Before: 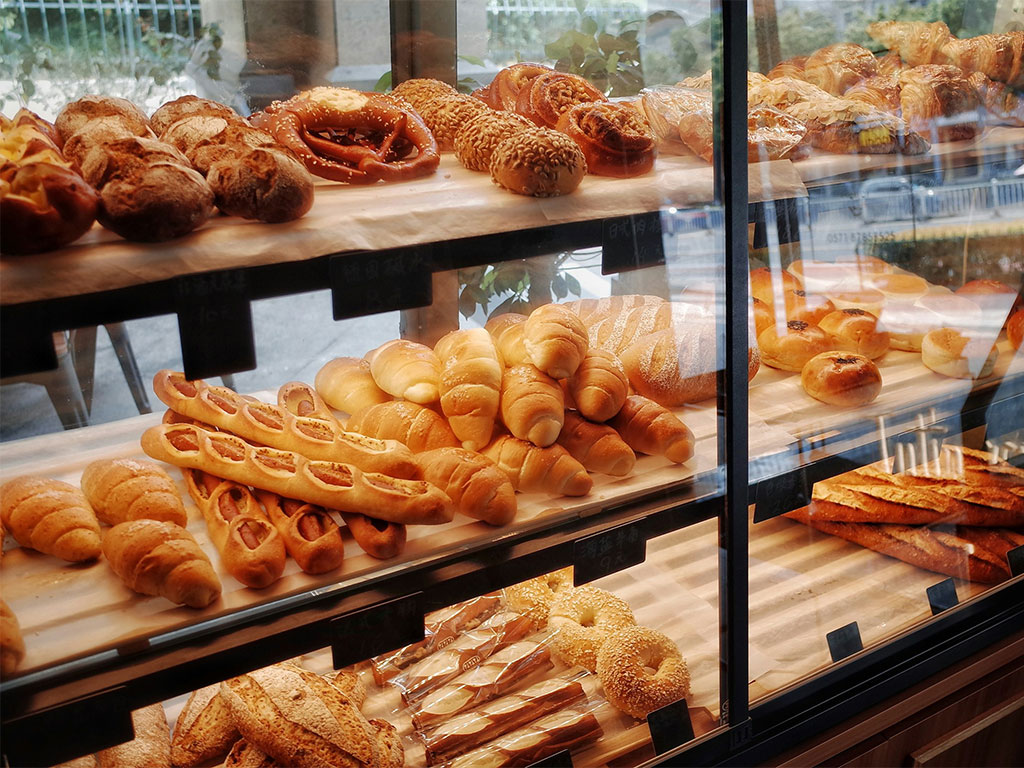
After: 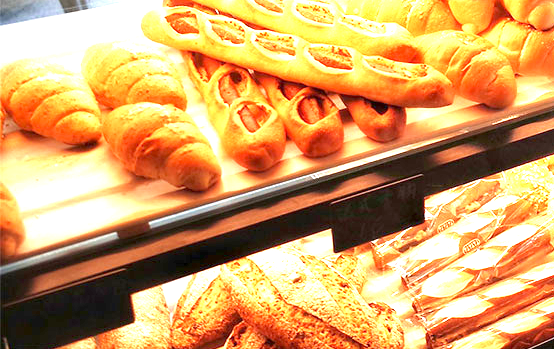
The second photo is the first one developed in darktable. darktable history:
crop and rotate: top 54.331%, right 45.863%, bottom 0.147%
velvia: strength 16.57%
exposure: exposure 1.999 EV, compensate highlight preservation false
levels: black 3.85%, levels [0, 0.478, 1]
